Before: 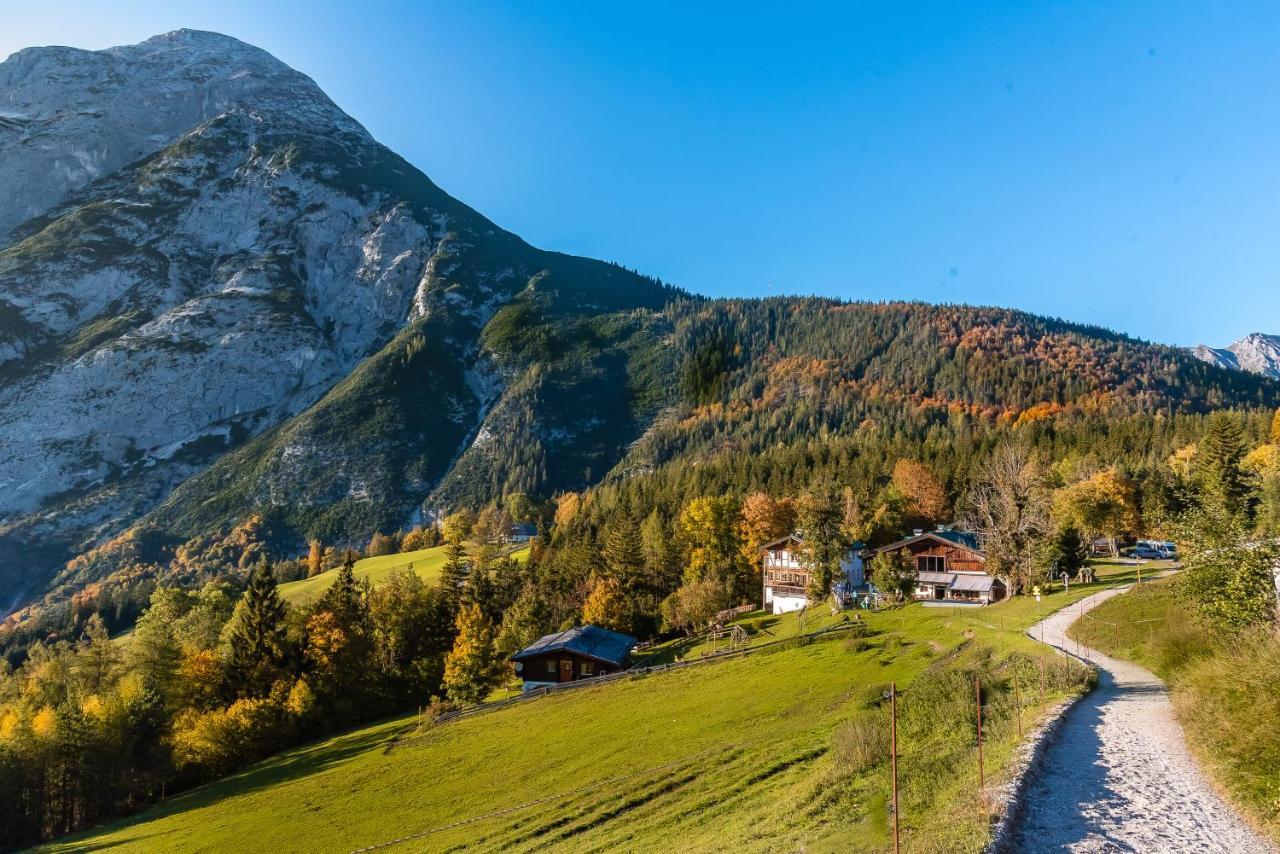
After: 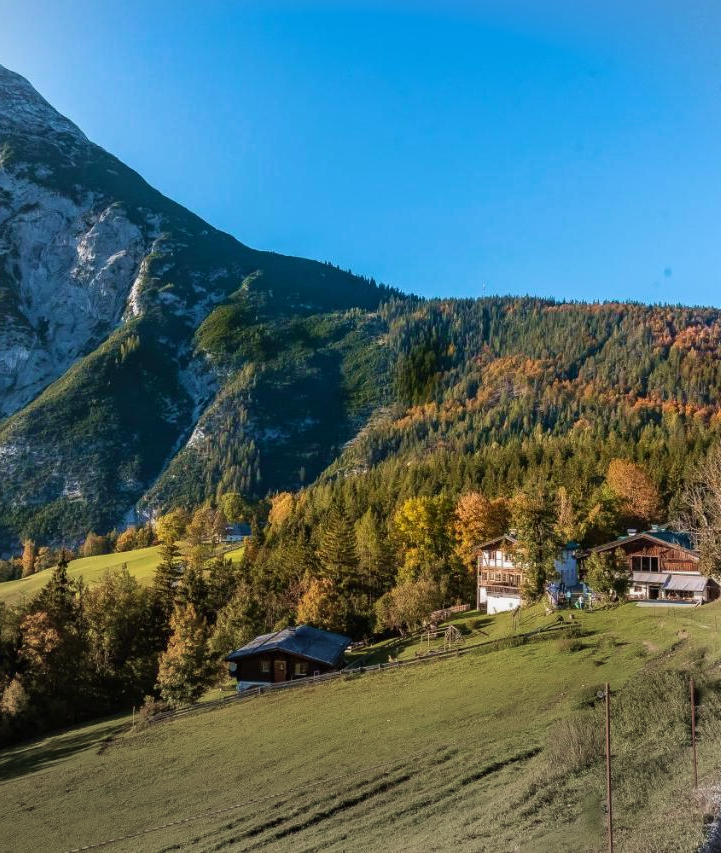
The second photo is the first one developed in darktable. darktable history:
vignetting: fall-off start 97.41%, fall-off radius 100.11%, brightness -0.269, center (-0.053, -0.356), width/height ratio 1.371
crop and rotate: left 22.373%, right 21.29%
velvia: on, module defaults
